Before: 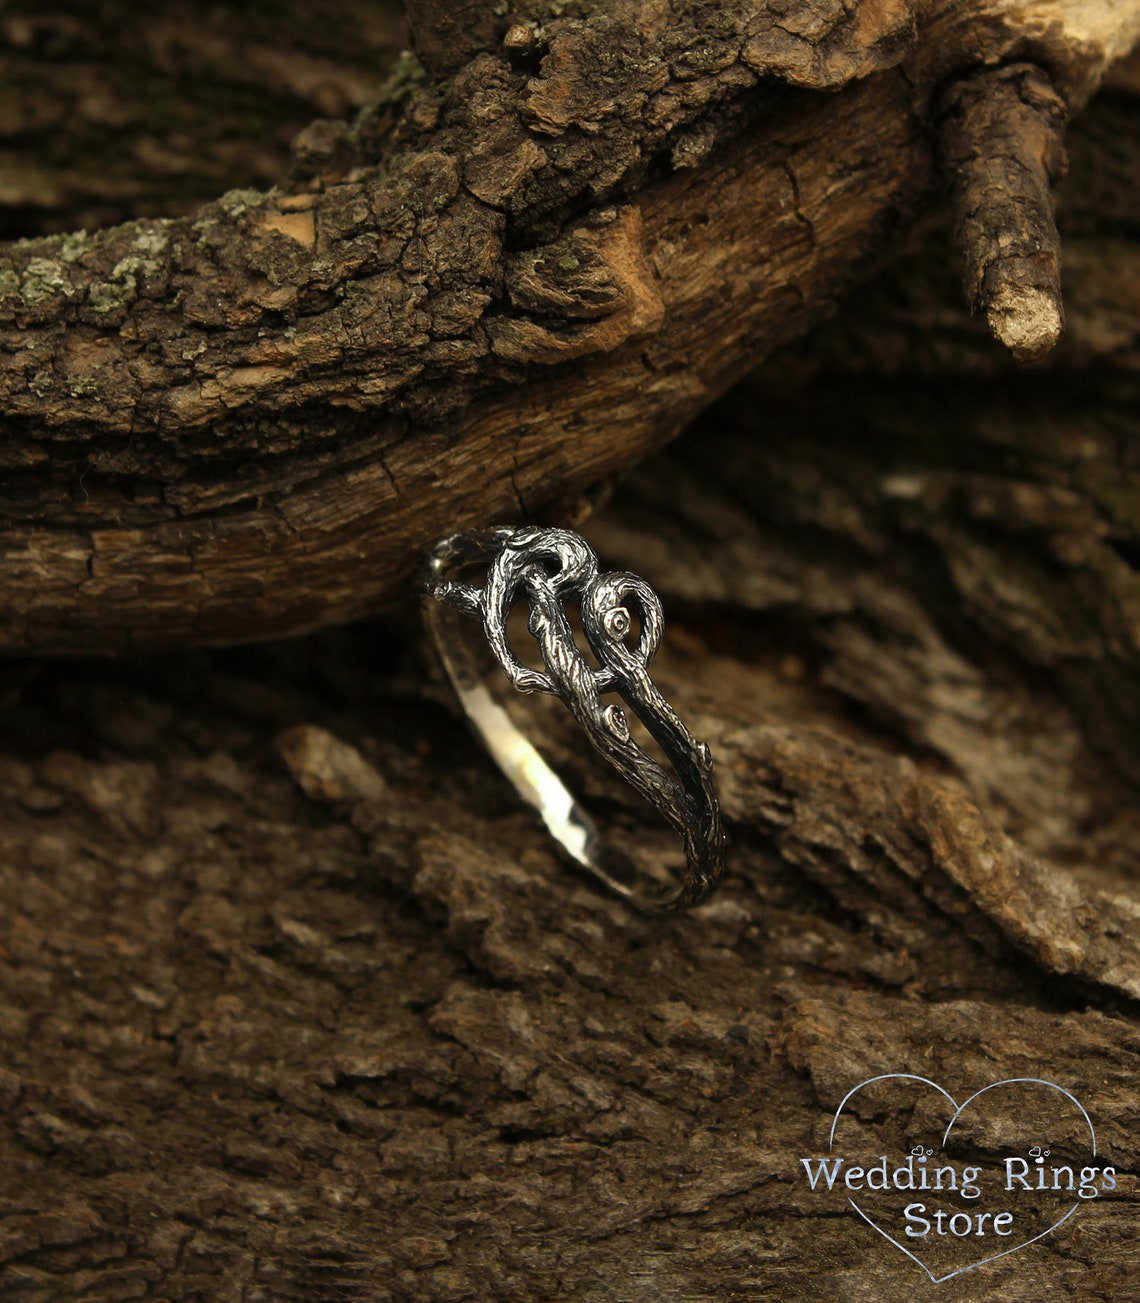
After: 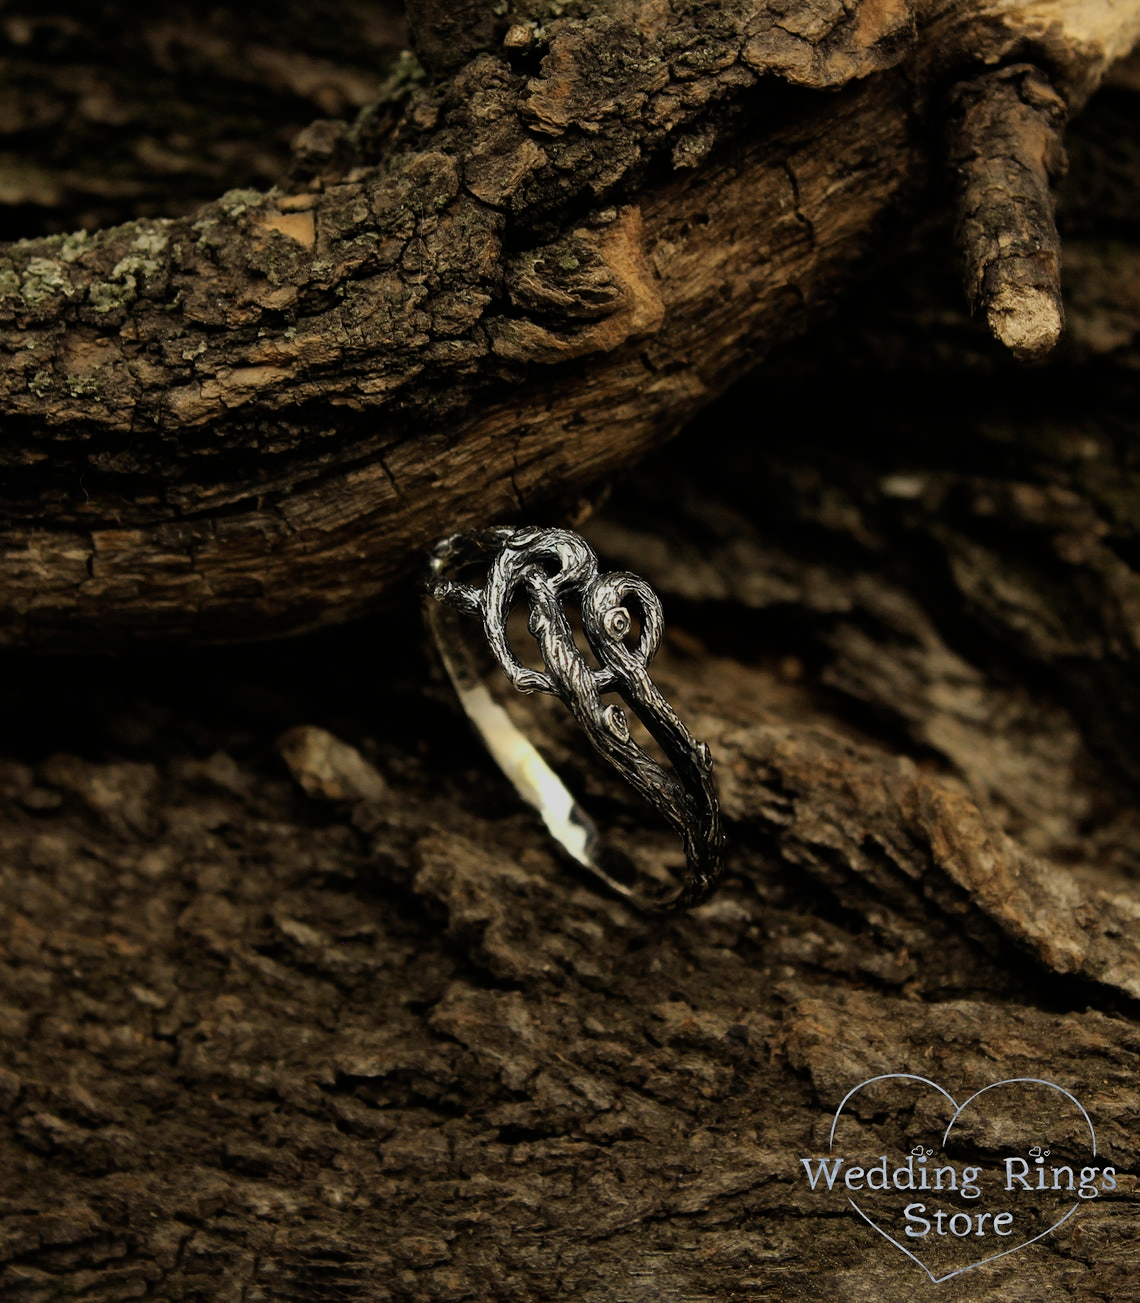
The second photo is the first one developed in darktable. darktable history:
filmic rgb: black relative exposure -7.65 EV, white relative exposure 4.56 EV, hardness 3.61, contrast 1.053, color science v6 (2022)
